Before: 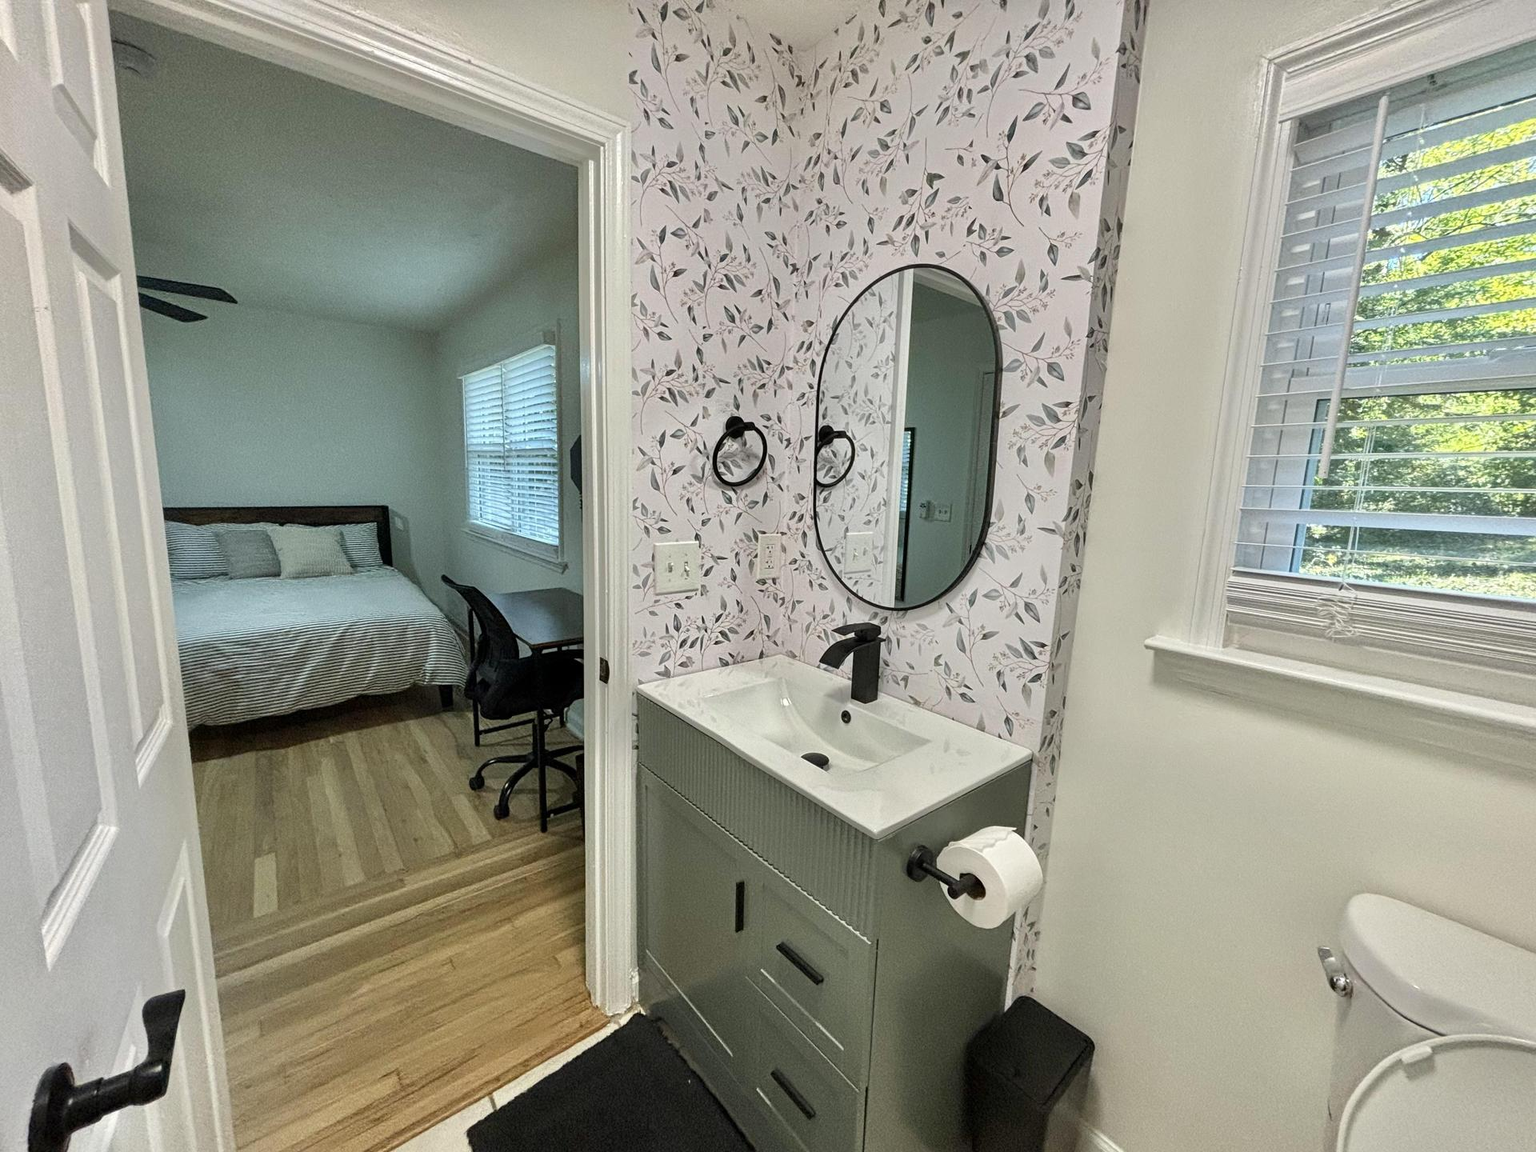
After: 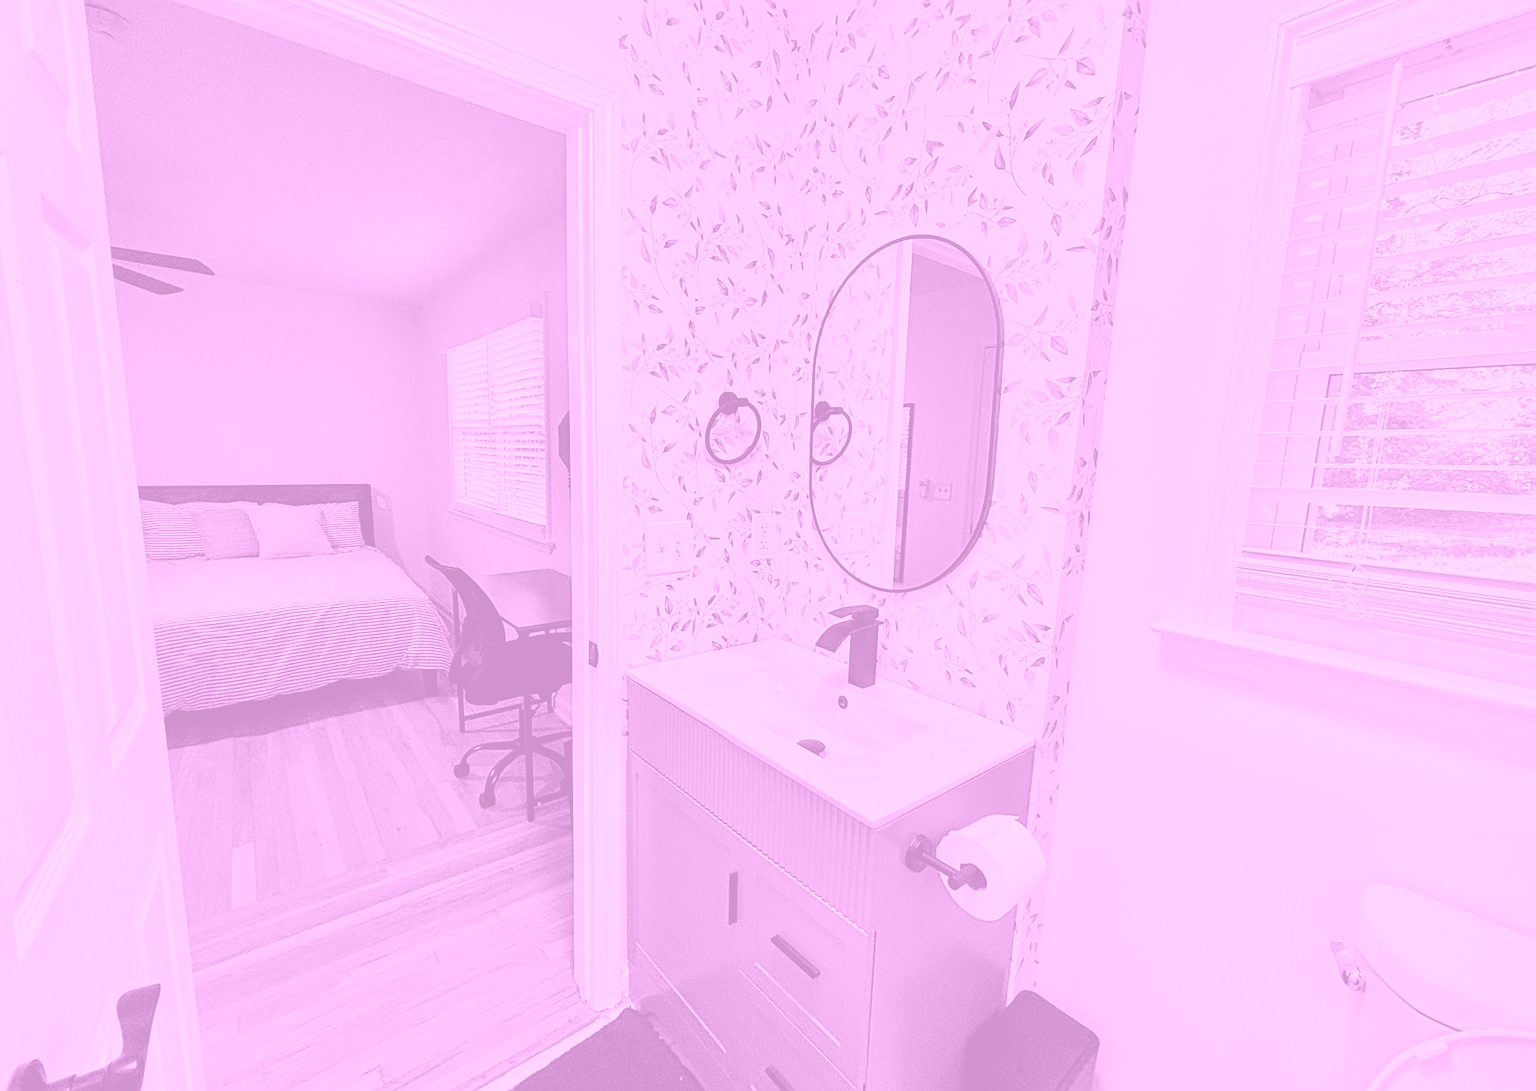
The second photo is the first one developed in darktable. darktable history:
crop: left 1.964%, top 3.251%, right 1.122%, bottom 4.933%
sharpen: on, module defaults
exposure: compensate exposure bias true, compensate highlight preservation false
white balance: red 1.138, green 0.996, blue 0.812
colorize: hue 331.2°, saturation 75%, source mix 30.28%, lightness 70.52%, version 1
filmic rgb: black relative exposure -8.15 EV, white relative exposure 3.76 EV, hardness 4.46
